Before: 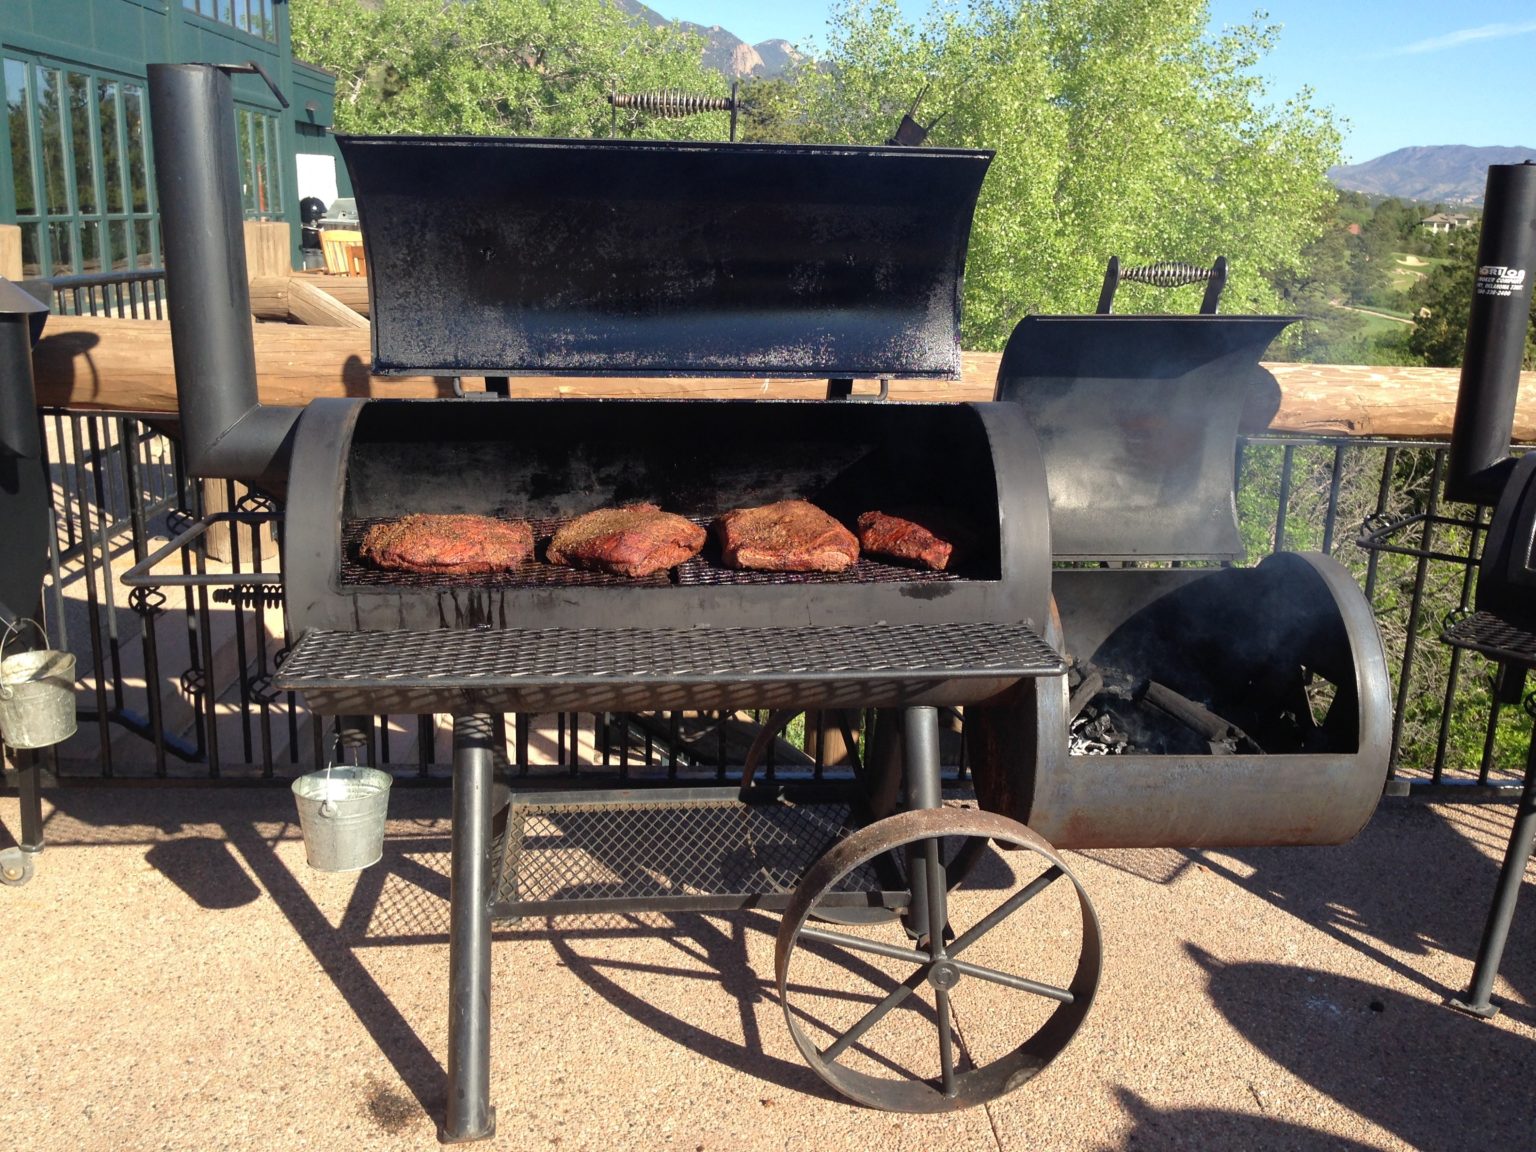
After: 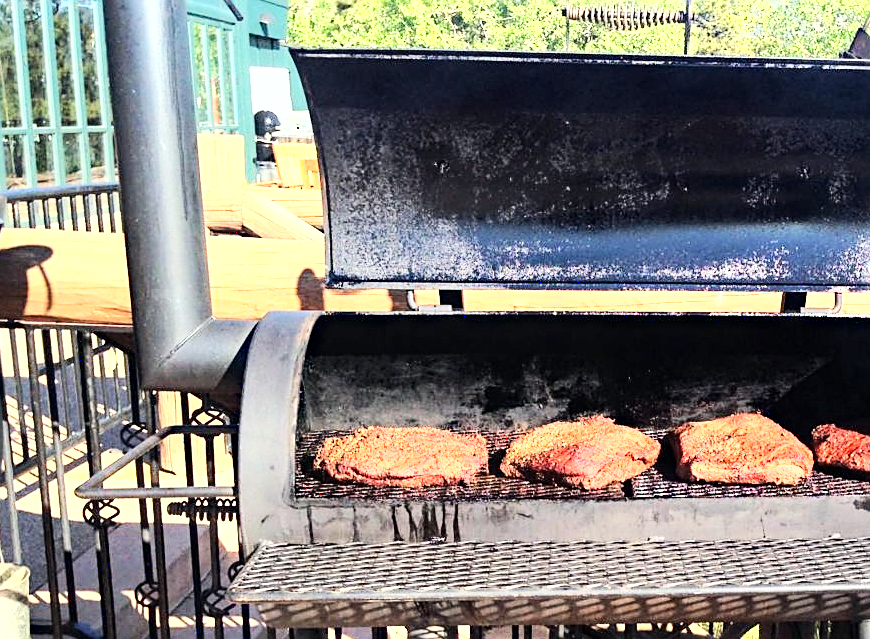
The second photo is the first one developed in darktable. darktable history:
exposure: black level correction 0, exposure 0.891 EV, compensate highlight preservation false
local contrast: highlights 100%, shadows 100%, detail 119%, midtone range 0.2
crop and rotate: left 3.021%, top 7.621%, right 40.294%, bottom 36.851%
sharpen: on, module defaults
haze removal: compatibility mode true, adaptive false
base curve: curves: ch0 [(0, 0.003) (0.001, 0.002) (0.006, 0.004) (0.02, 0.022) (0.048, 0.086) (0.094, 0.234) (0.162, 0.431) (0.258, 0.629) (0.385, 0.8) (0.548, 0.918) (0.751, 0.988) (1, 1)], preserve colors average RGB
